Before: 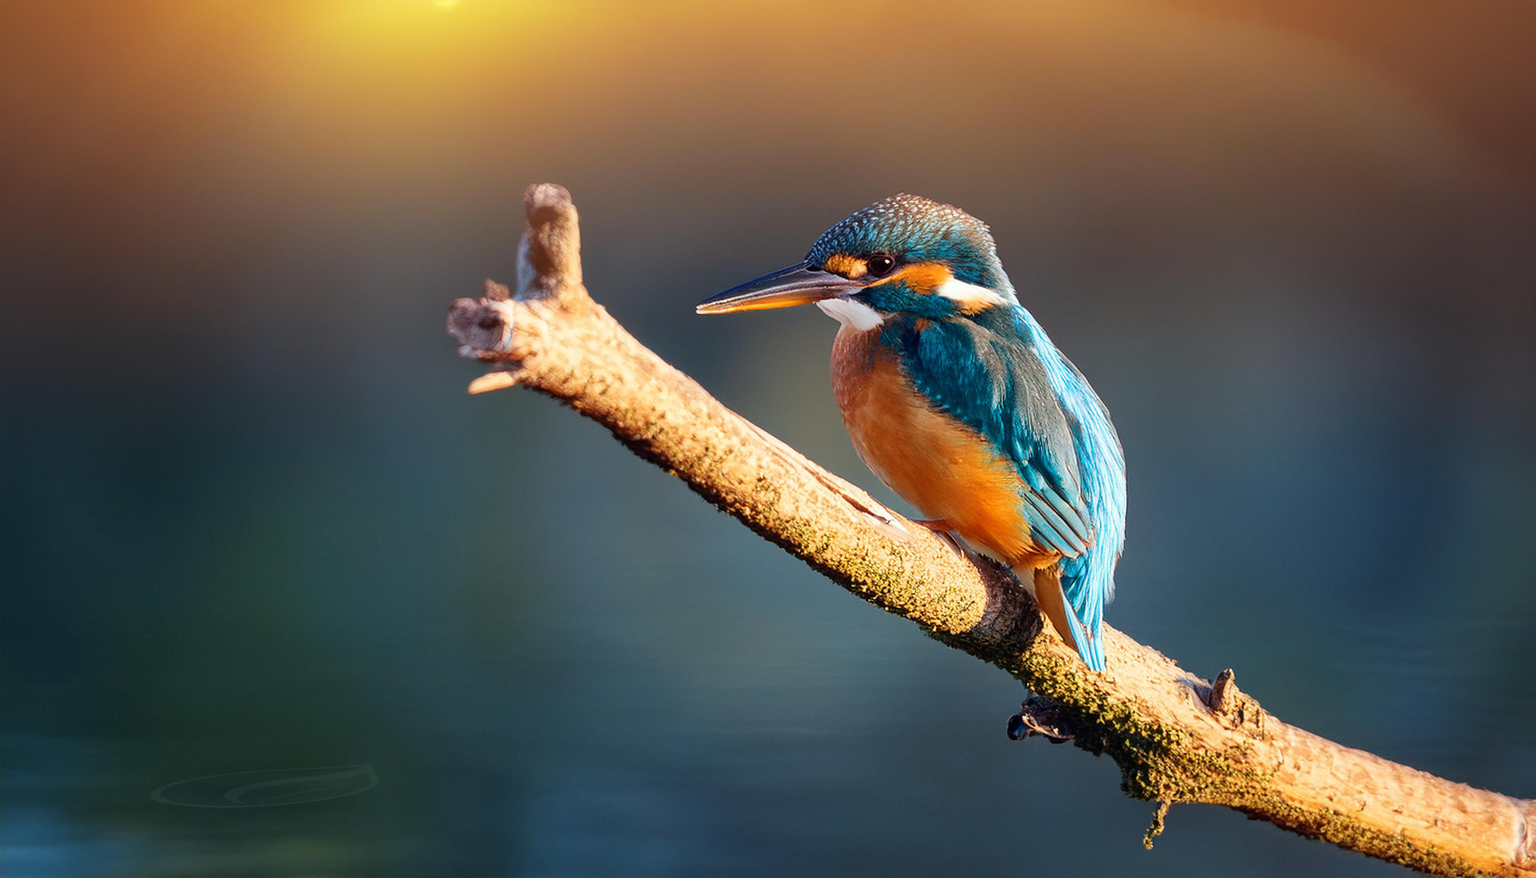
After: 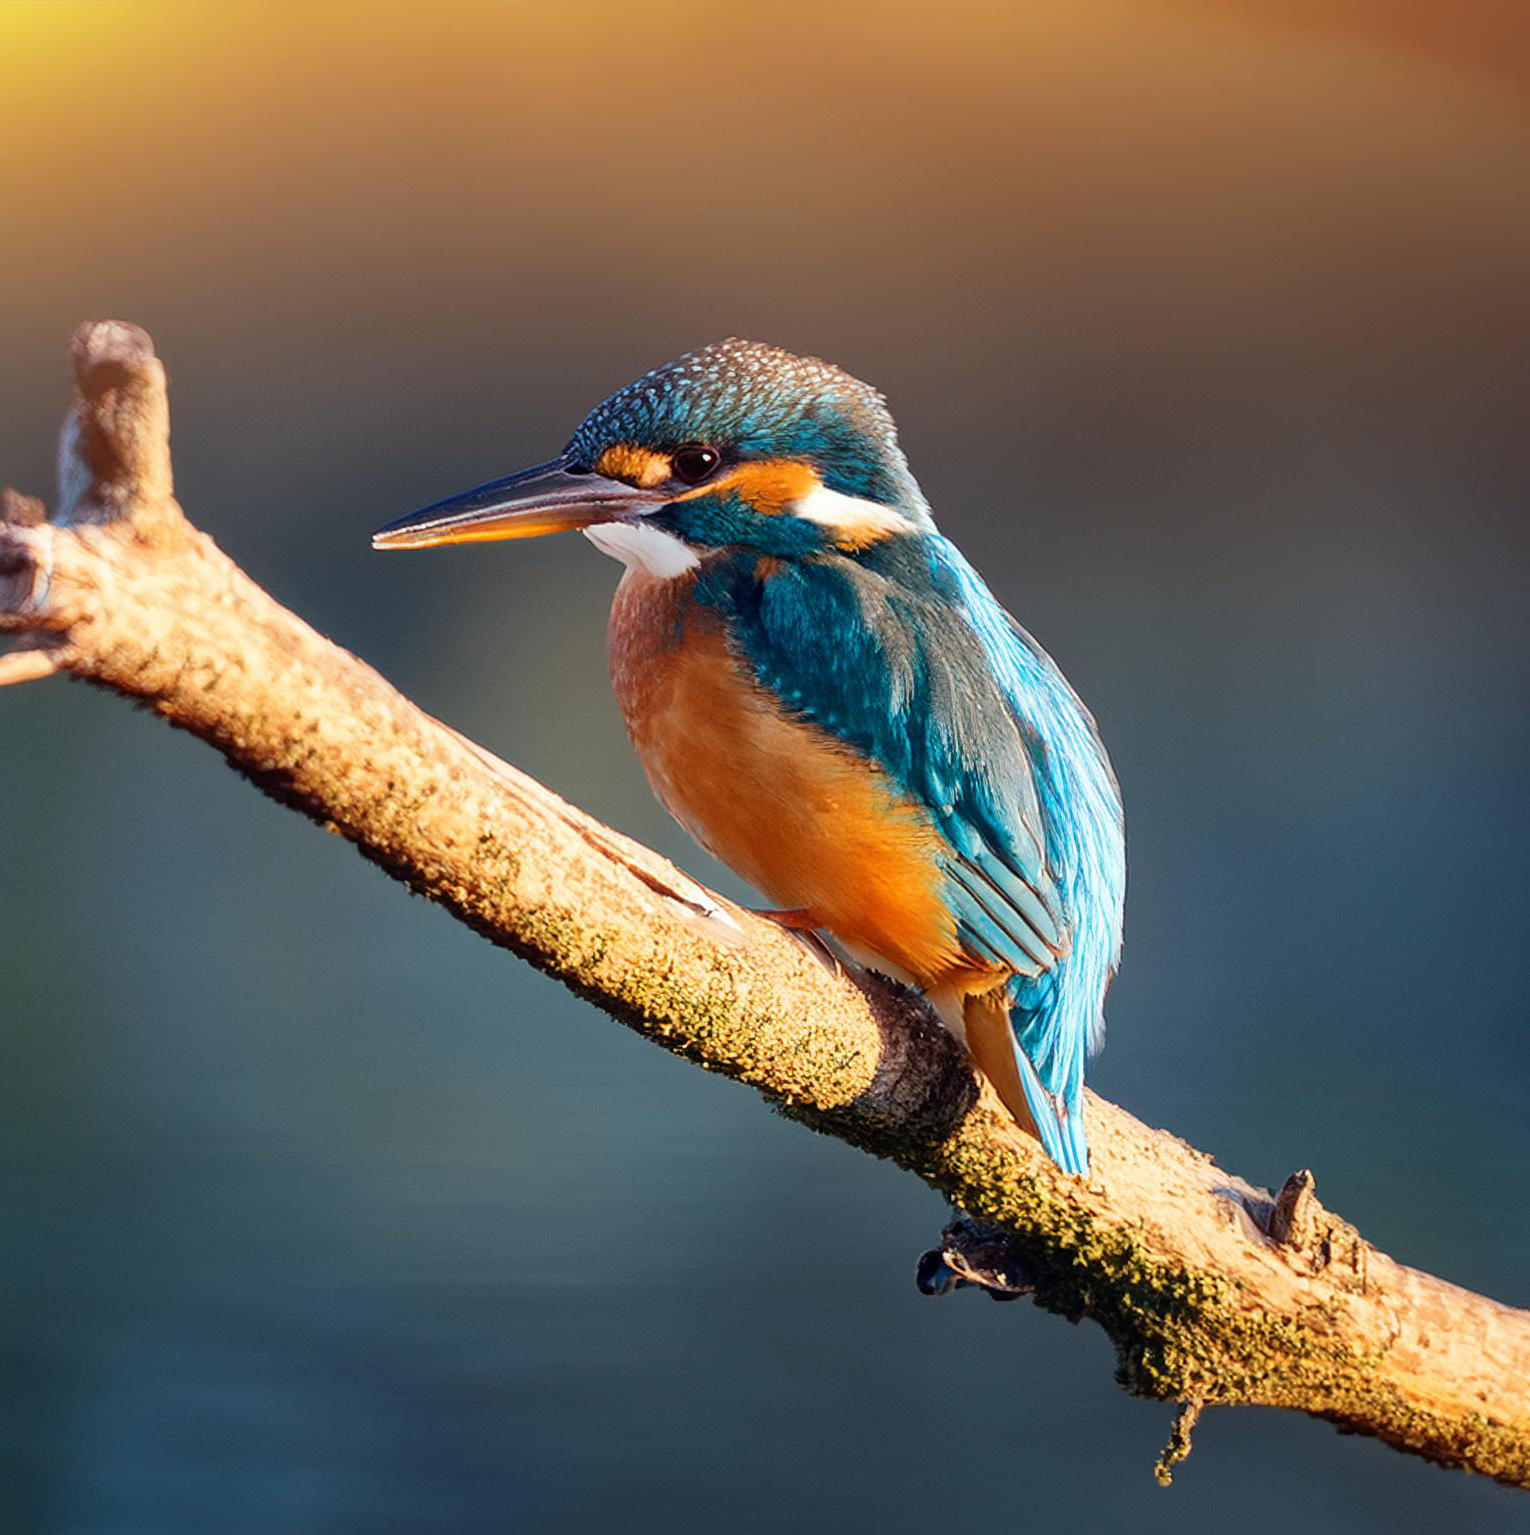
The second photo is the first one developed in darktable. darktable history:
crop: left 31.498%, top 0.006%, right 11.564%
